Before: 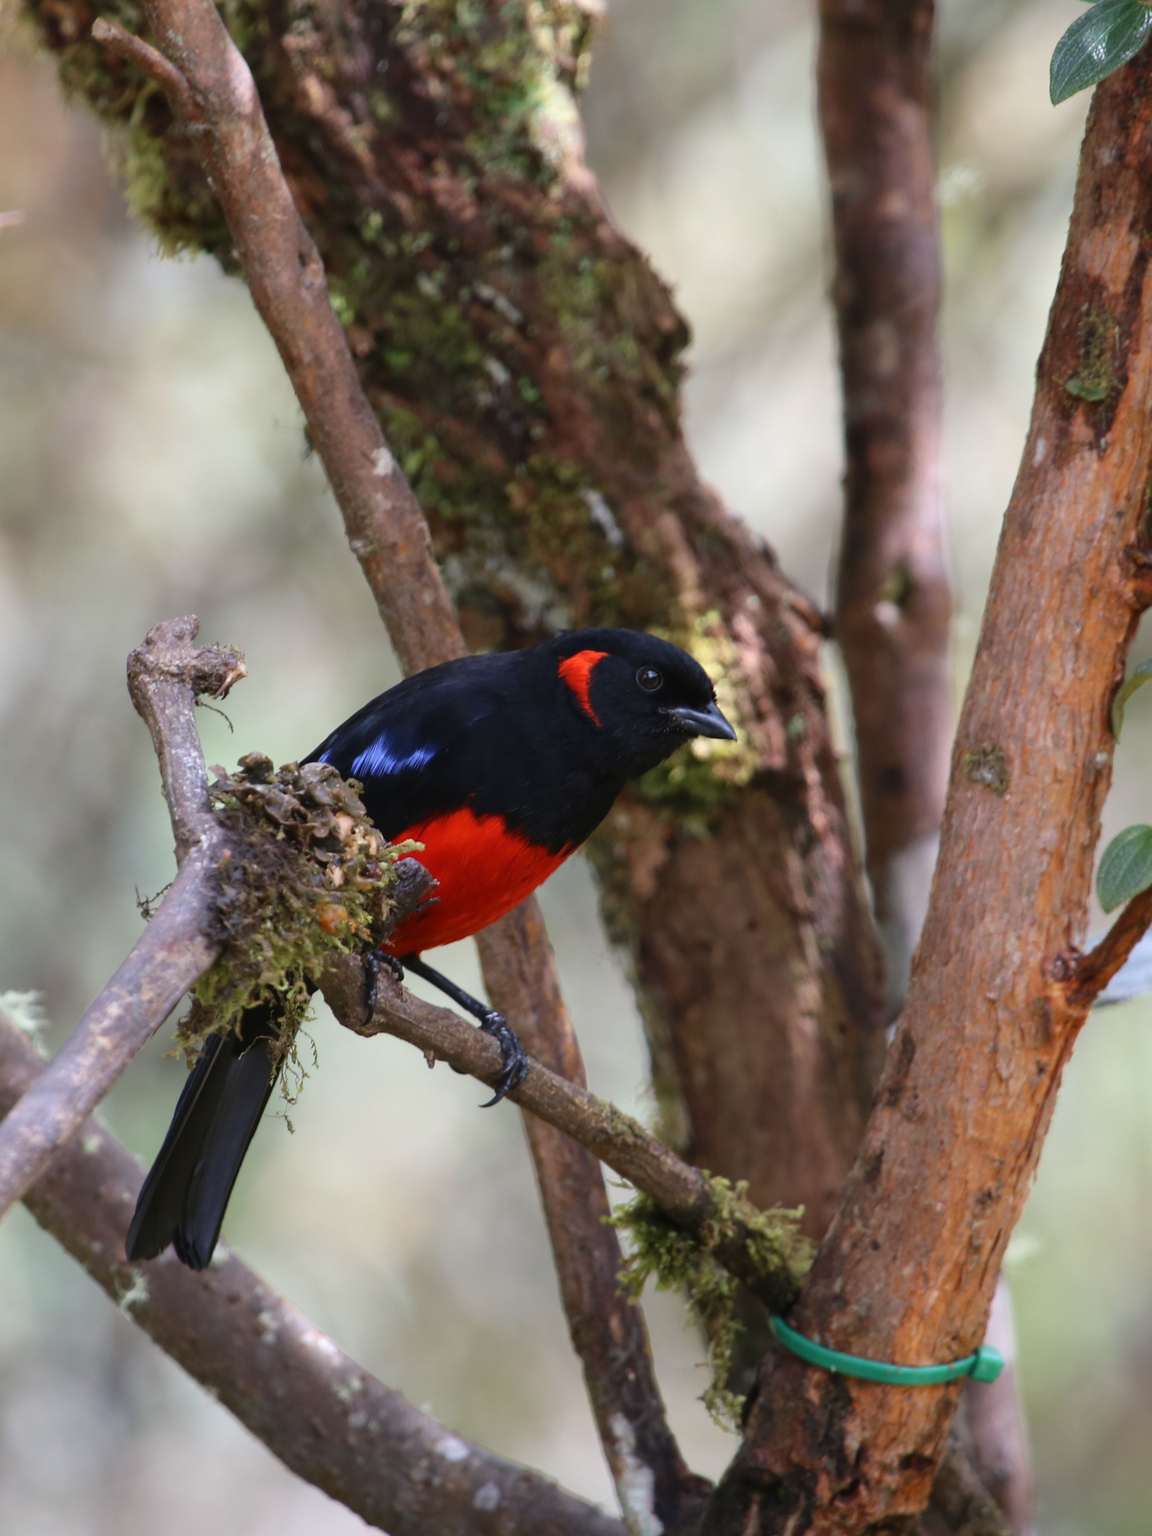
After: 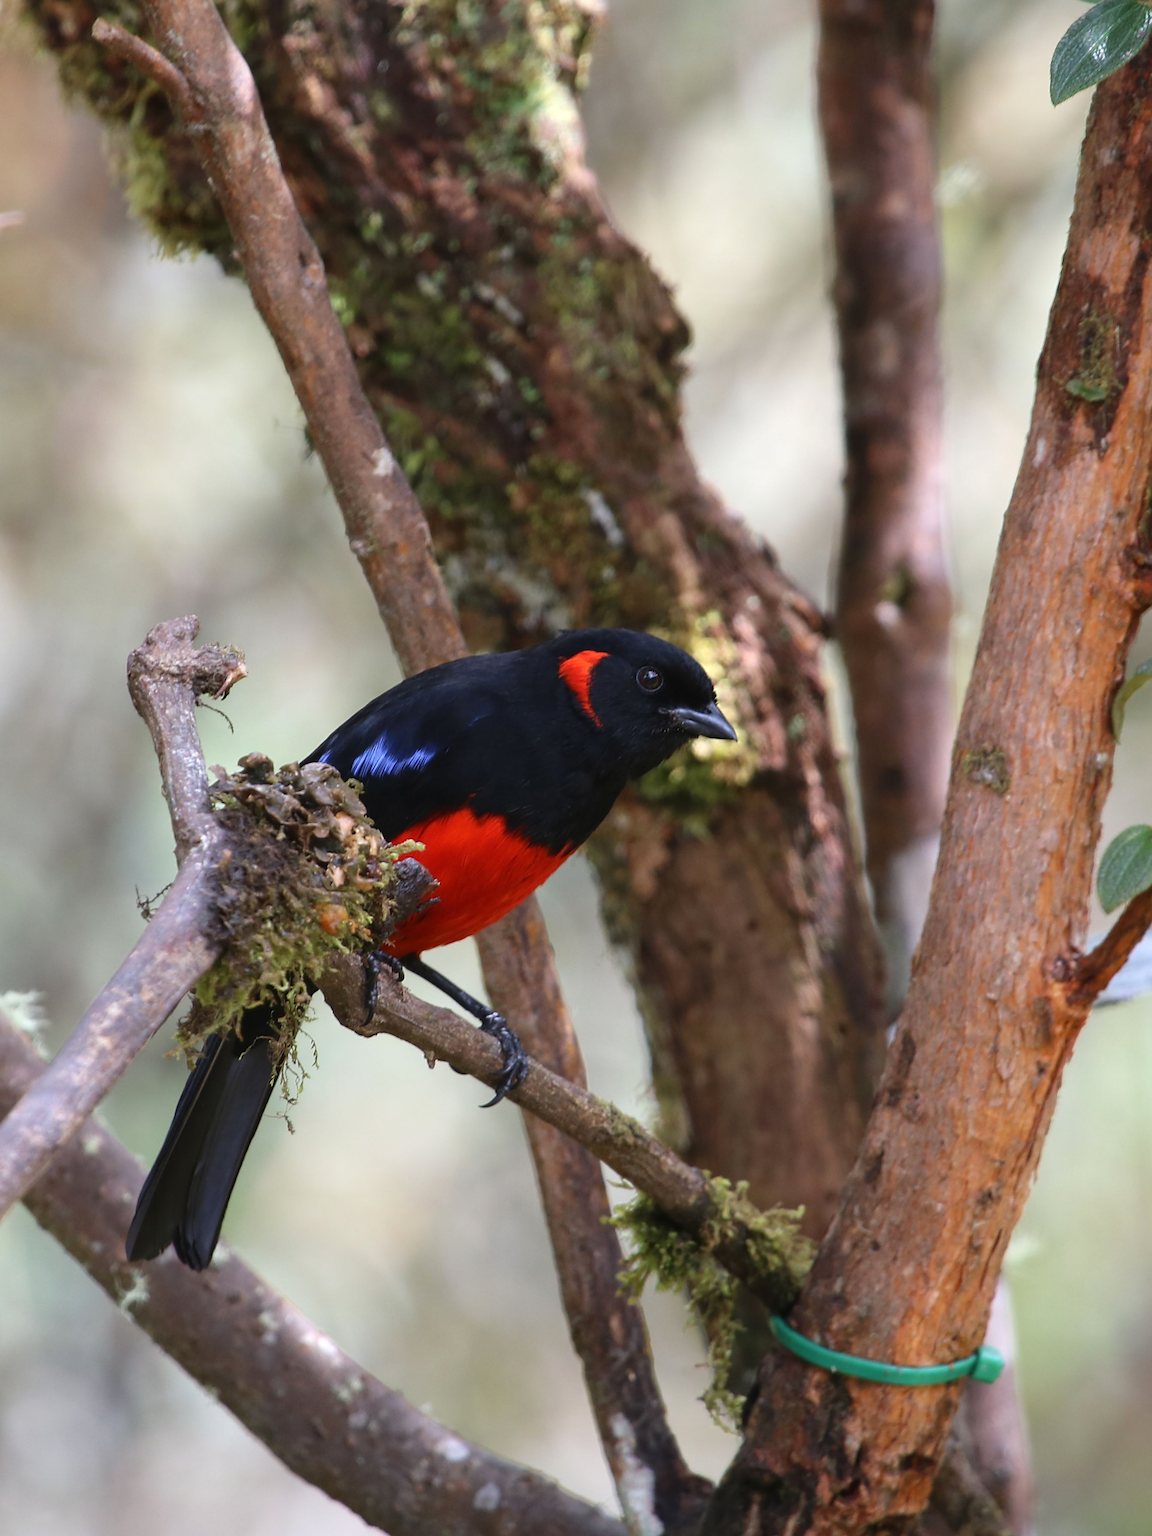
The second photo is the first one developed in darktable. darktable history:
sharpen: on, module defaults
exposure: exposure 0.177 EV, compensate highlight preservation false
